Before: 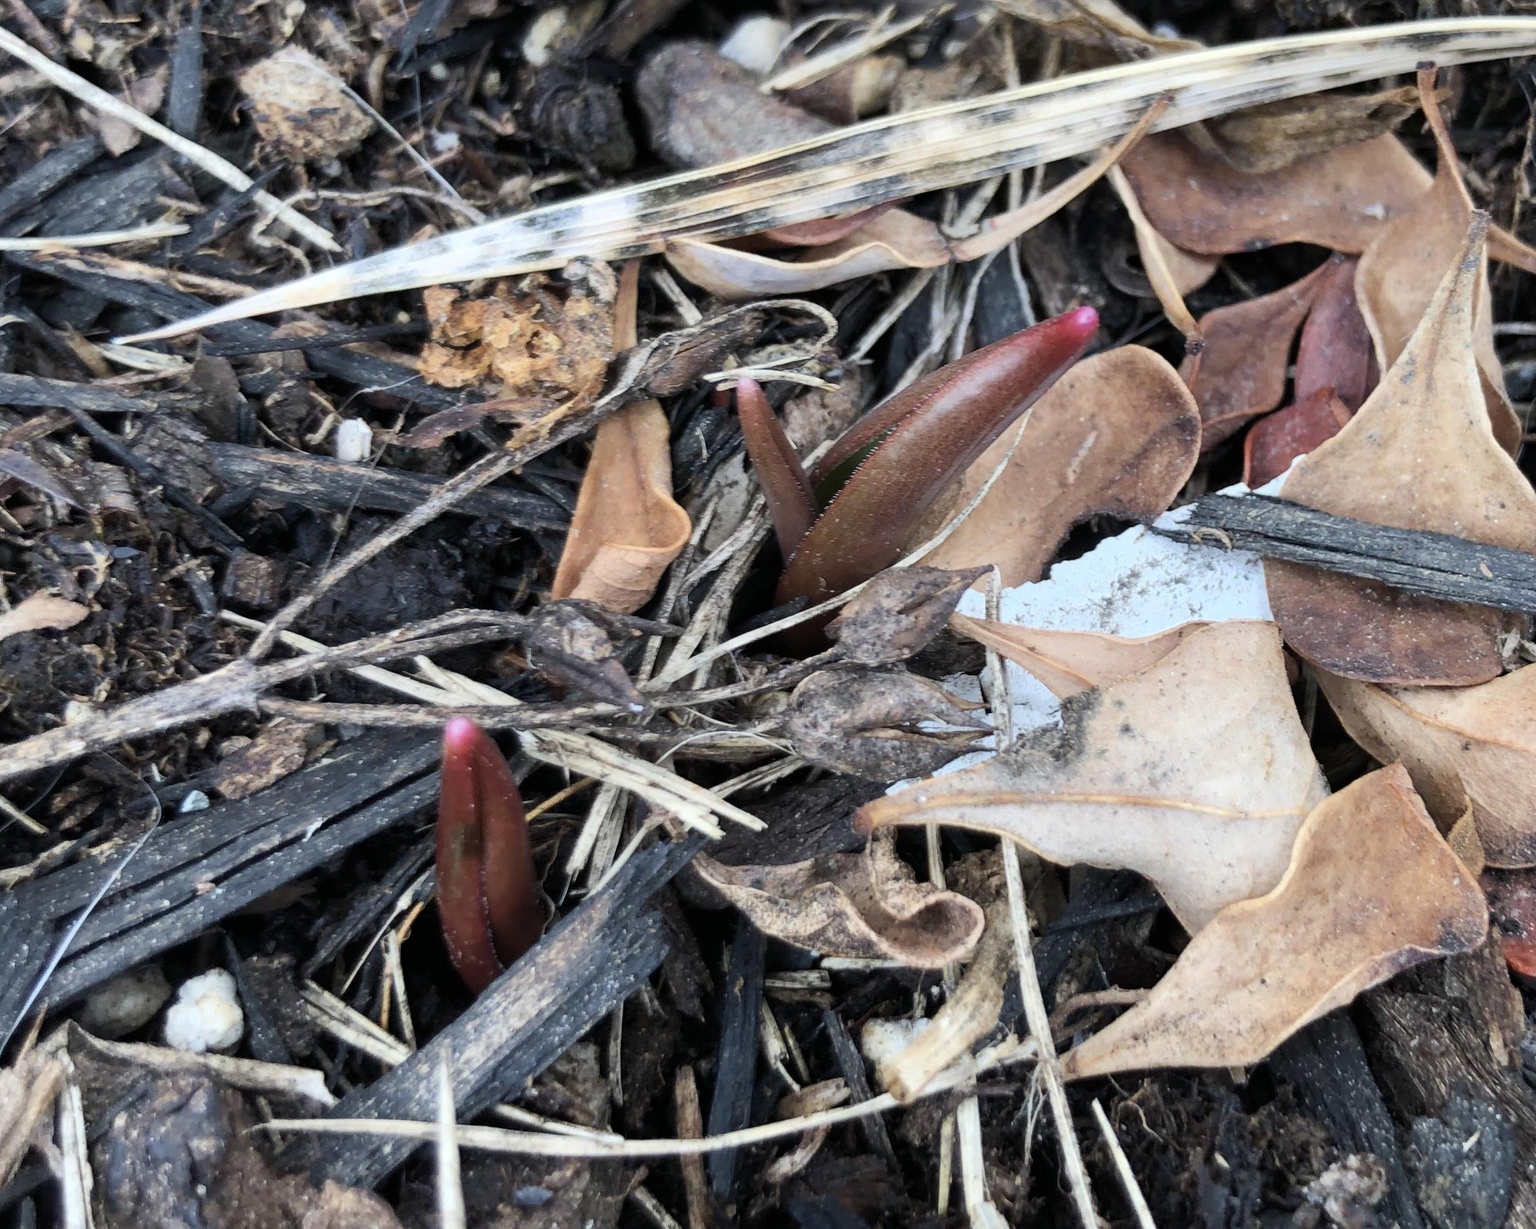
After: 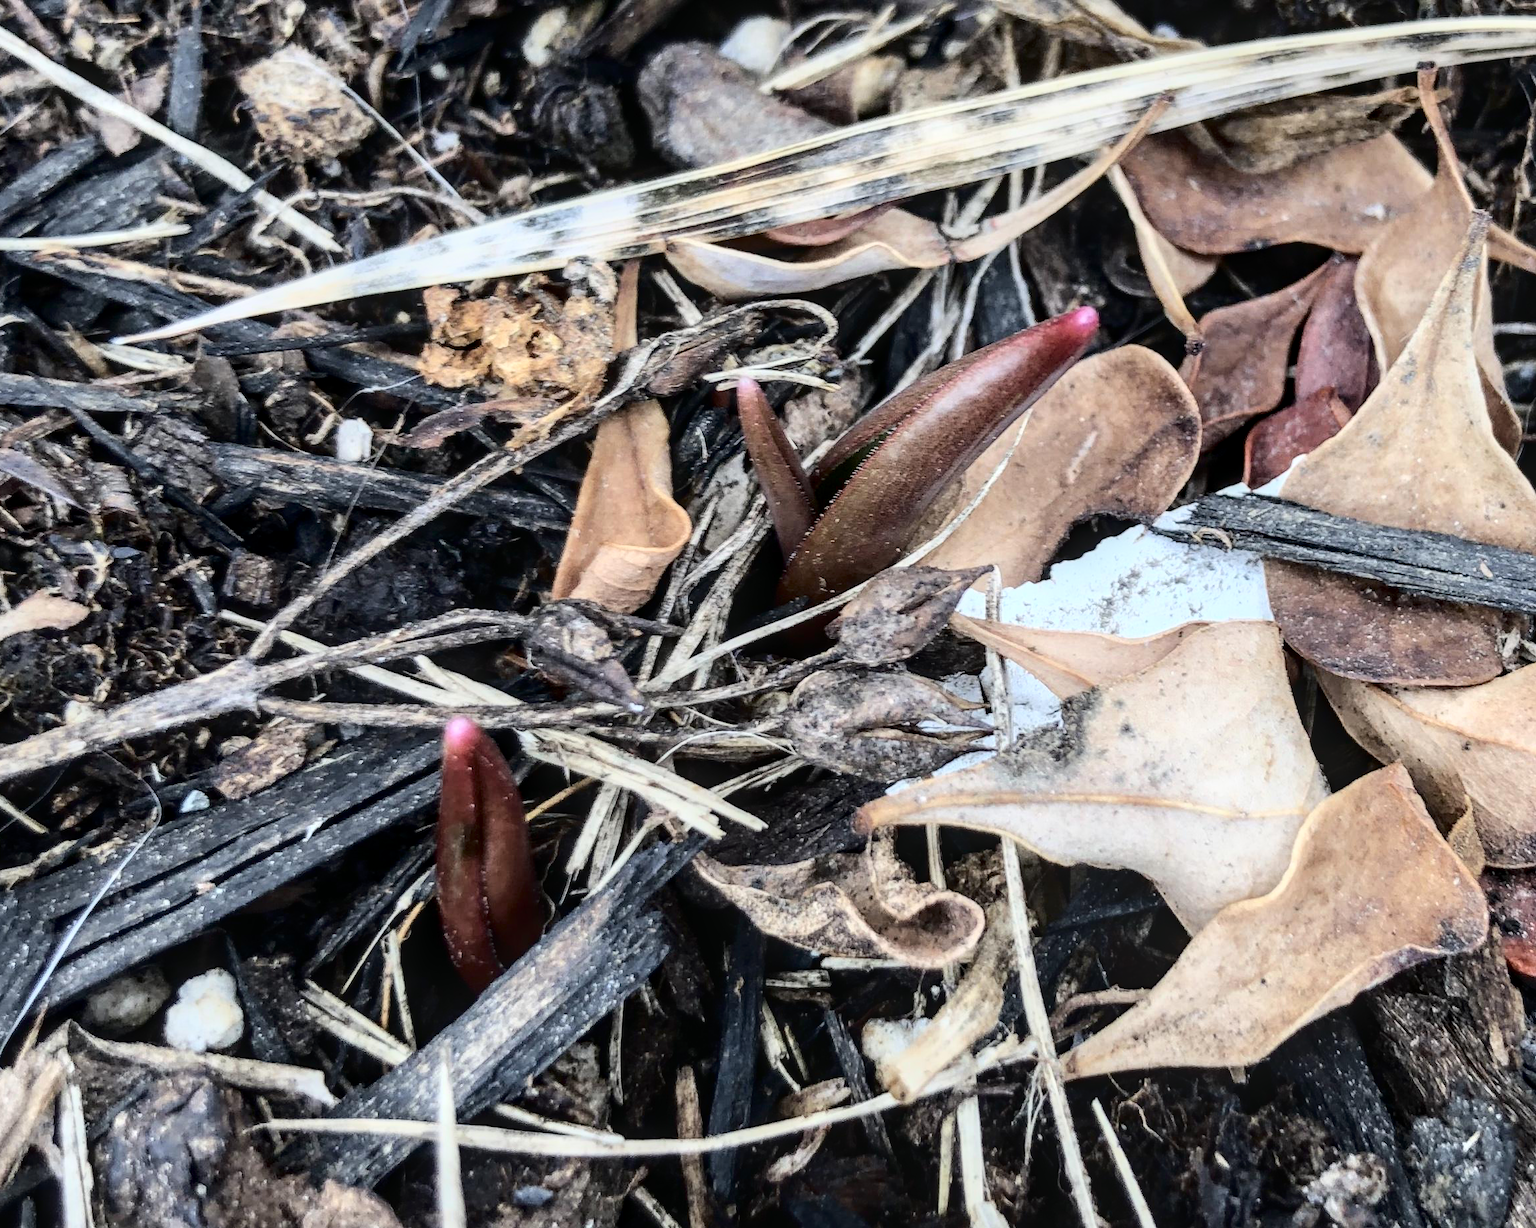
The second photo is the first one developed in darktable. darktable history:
local contrast: on, module defaults
tone curve: curves: ch0 [(0, 0) (0.003, 0.003) (0.011, 0.005) (0.025, 0.008) (0.044, 0.012) (0.069, 0.02) (0.1, 0.031) (0.136, 0.047) (0.177, 0.088) (0.224, 0.141) (0.277, 0.222) (0.335, 0.32) (0.399, 0.425) (0.468, 0.524) (0.543, 0.623) (0.623, 0.716) (0.709, 0.796) (0.801, 0.88) (0.898, 0.959) (1, 1)], color space Lab, independent channels, preserve colors none
